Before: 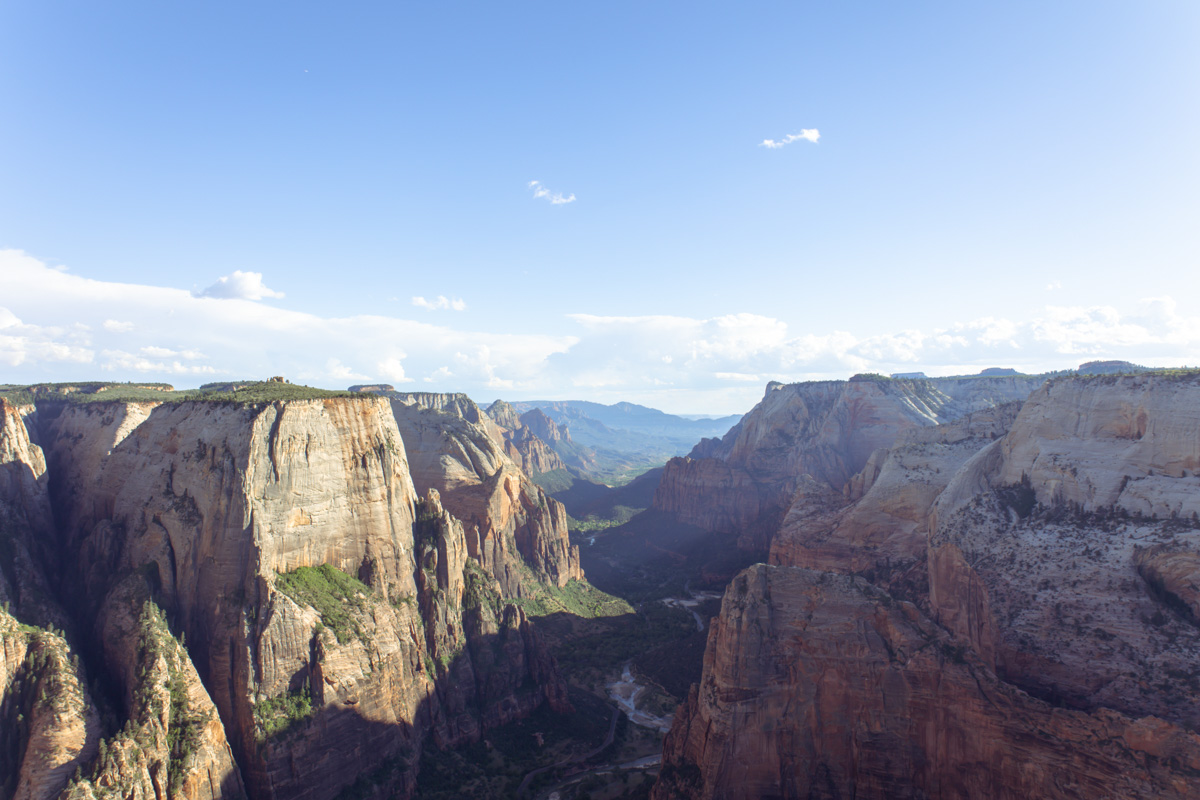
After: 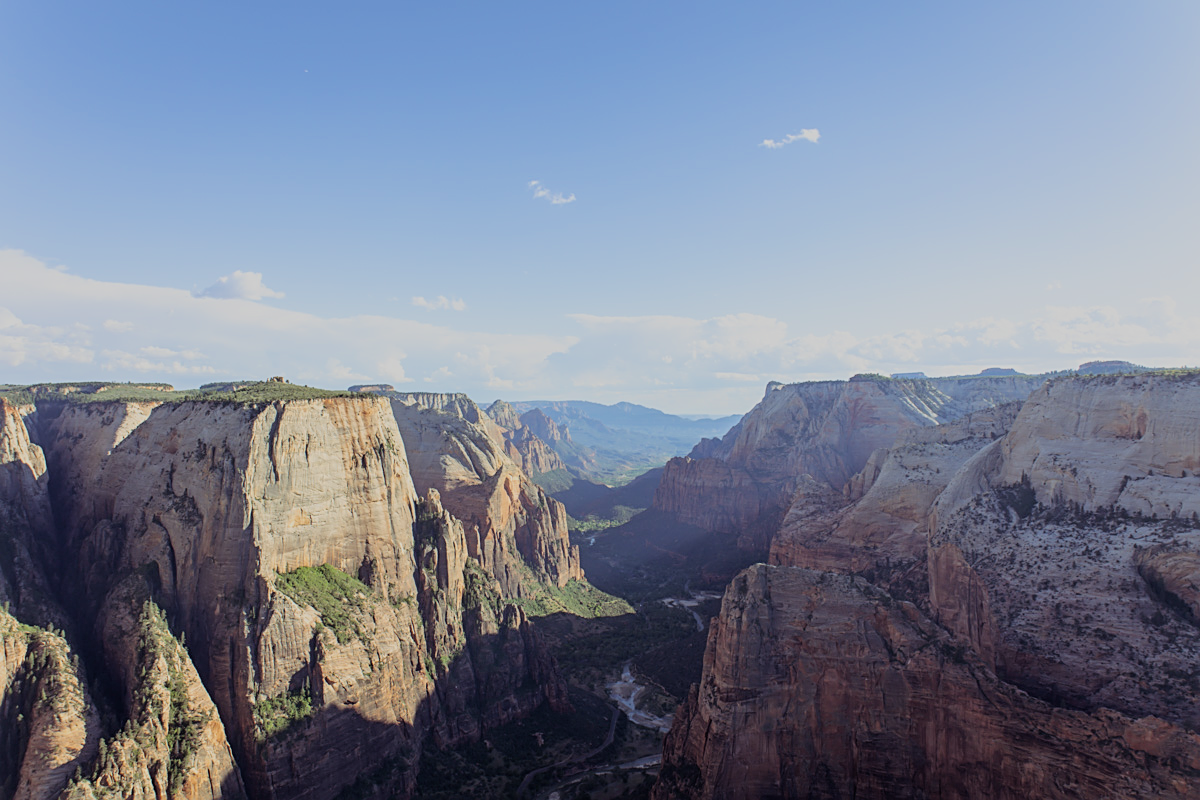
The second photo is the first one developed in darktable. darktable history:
filmic rgb: black relative exposure -6.93 EV, white relative exposure 5.6 EV, threshold 2.98 EV, hardness 2.84, color science v6 (2022), enable highlight reconstruction true
sharpen: on, module defaults
